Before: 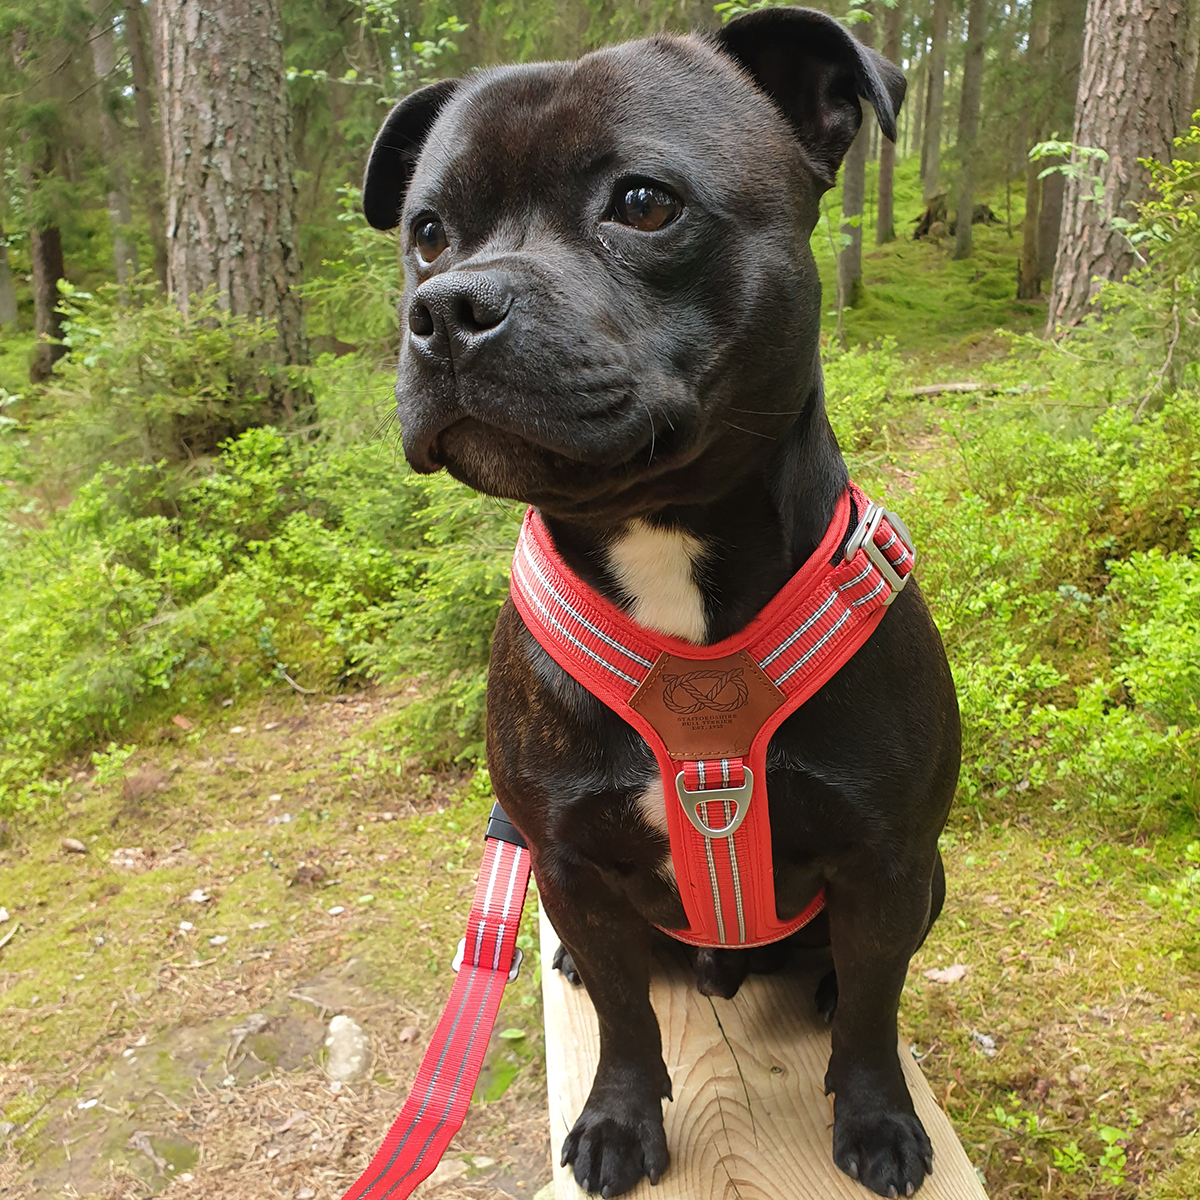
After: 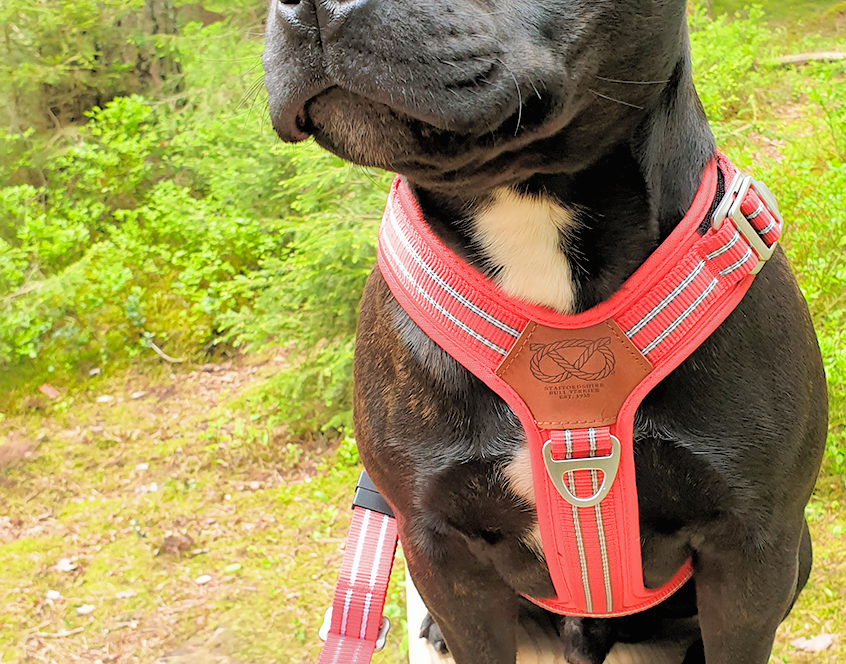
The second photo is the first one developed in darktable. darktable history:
shadows and highlights: on, module defaults
crop: left 11.123%, top 27.61%, right 18.3%, bottom 17.034%
exposure: black level correction 0, exposure 1.2 EV, compensate exposure bias true, compensate highlight preservation false
local contrast: mode bilateral grid, contrast 100, coarseness 100, detail 91%, midtone range 0.2
filmic rgb: white relative exposure 3.8 EV, hardness 4.35
rgb levels: levels [[0.013, 0.434, 0.89], [0, 0.5, 1], [0, 0.5, 1]]
